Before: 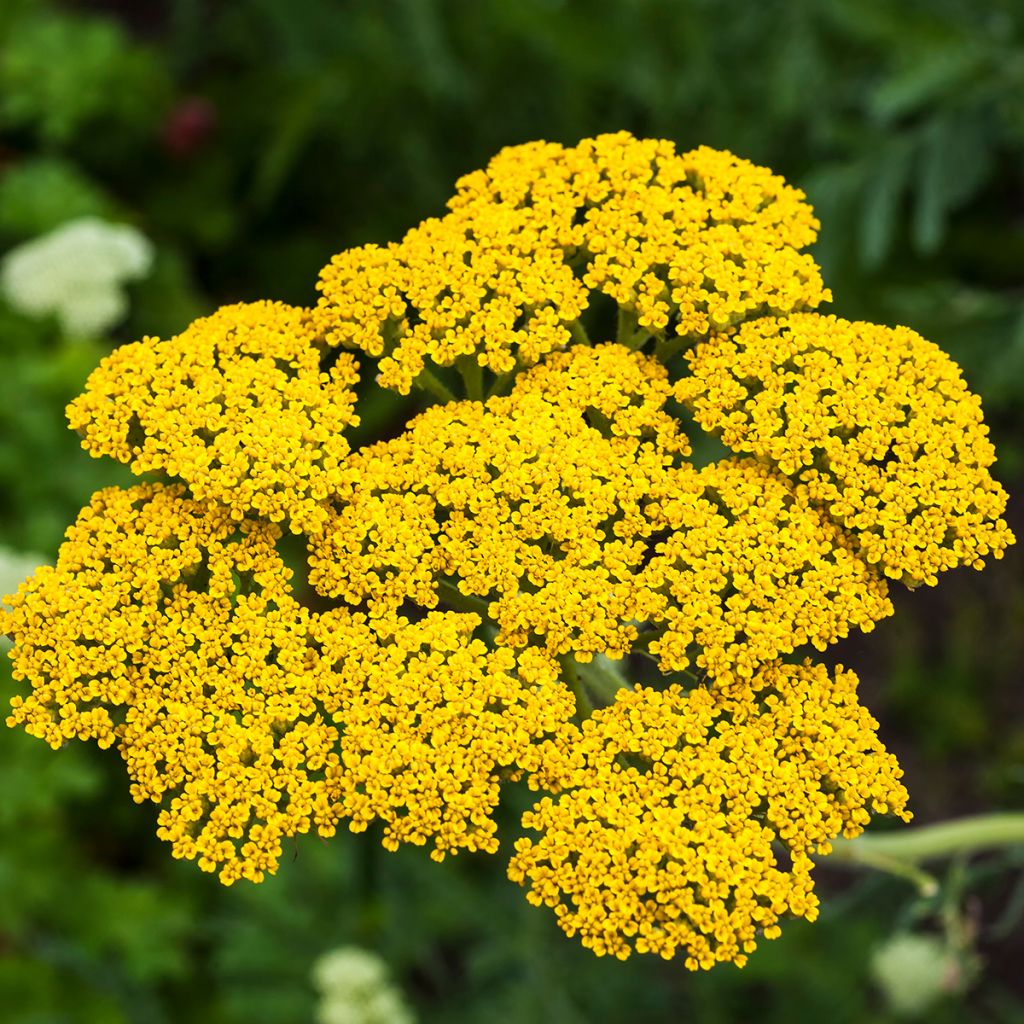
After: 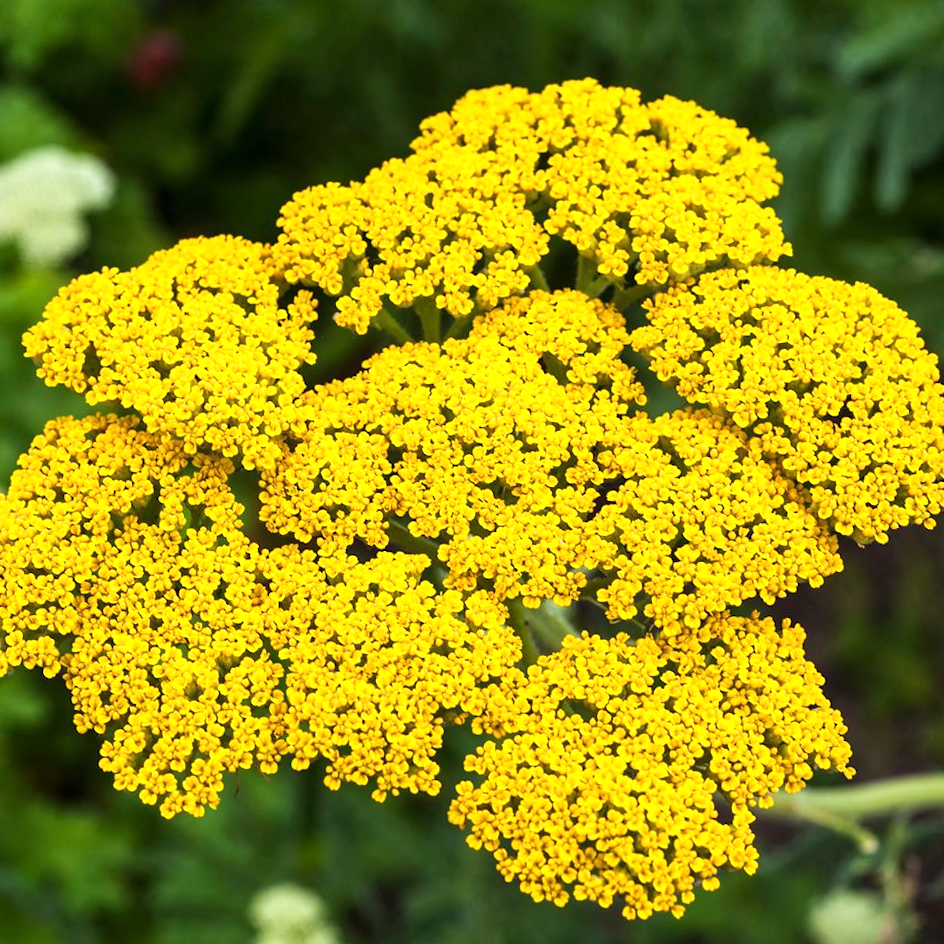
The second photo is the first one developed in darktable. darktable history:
exposure: exposure 0.375 EV, compensate highlight preservation false
crop and rotate: angle -1.96°, left 3.097%, top 4.154%, right 1.586%, bottom 0.529%
